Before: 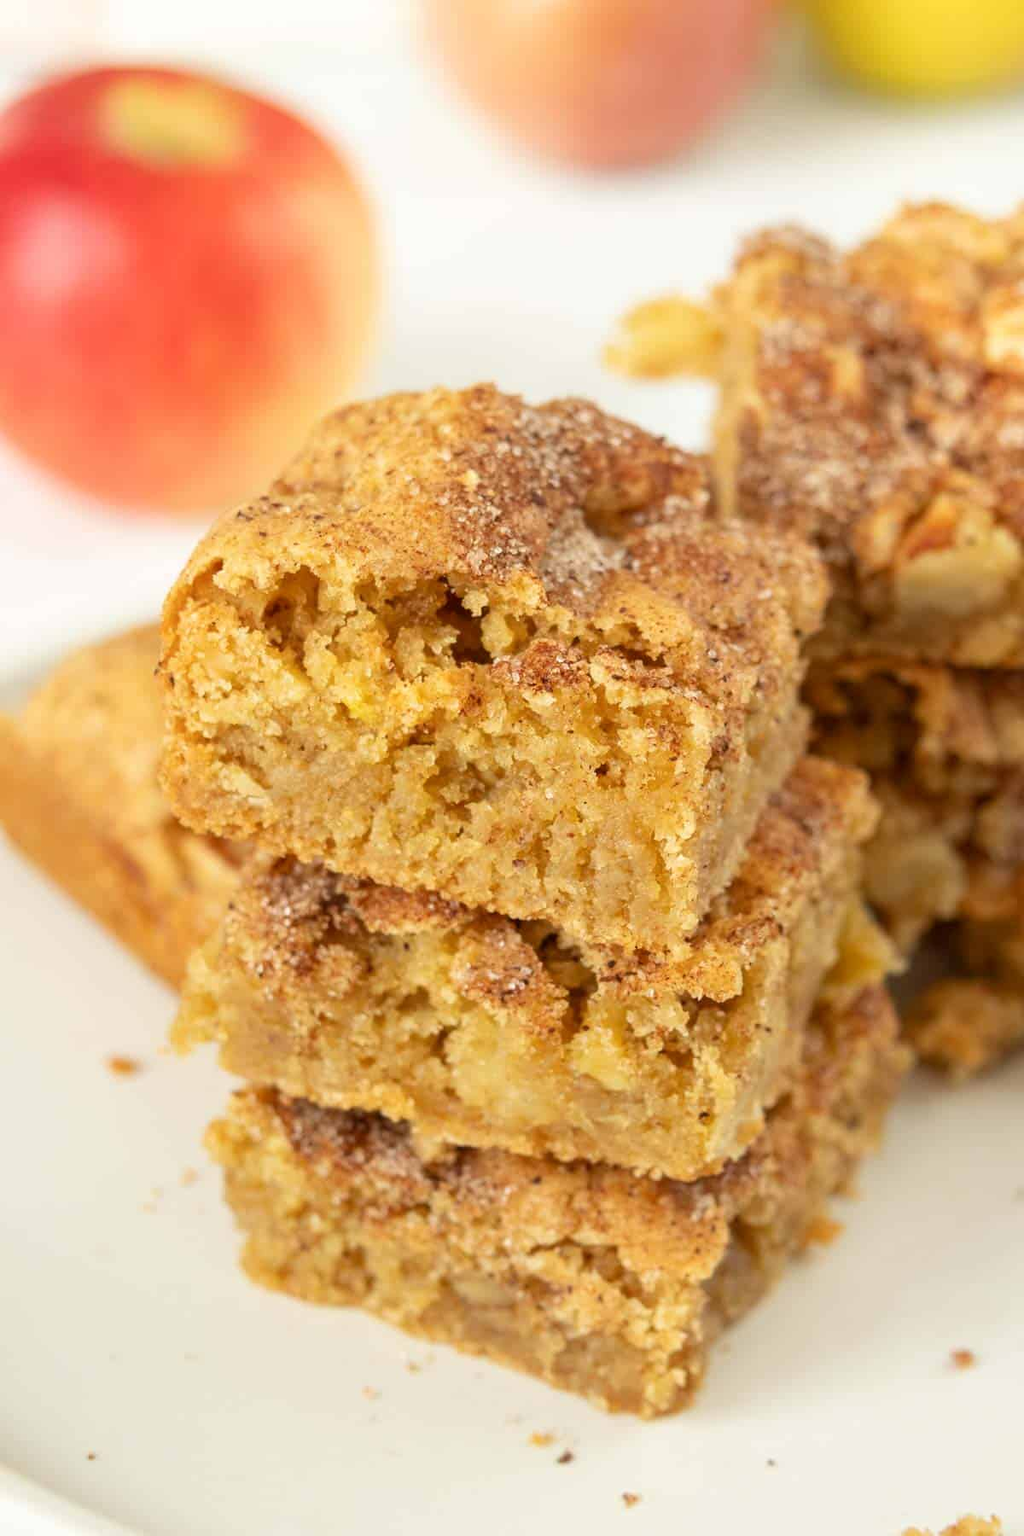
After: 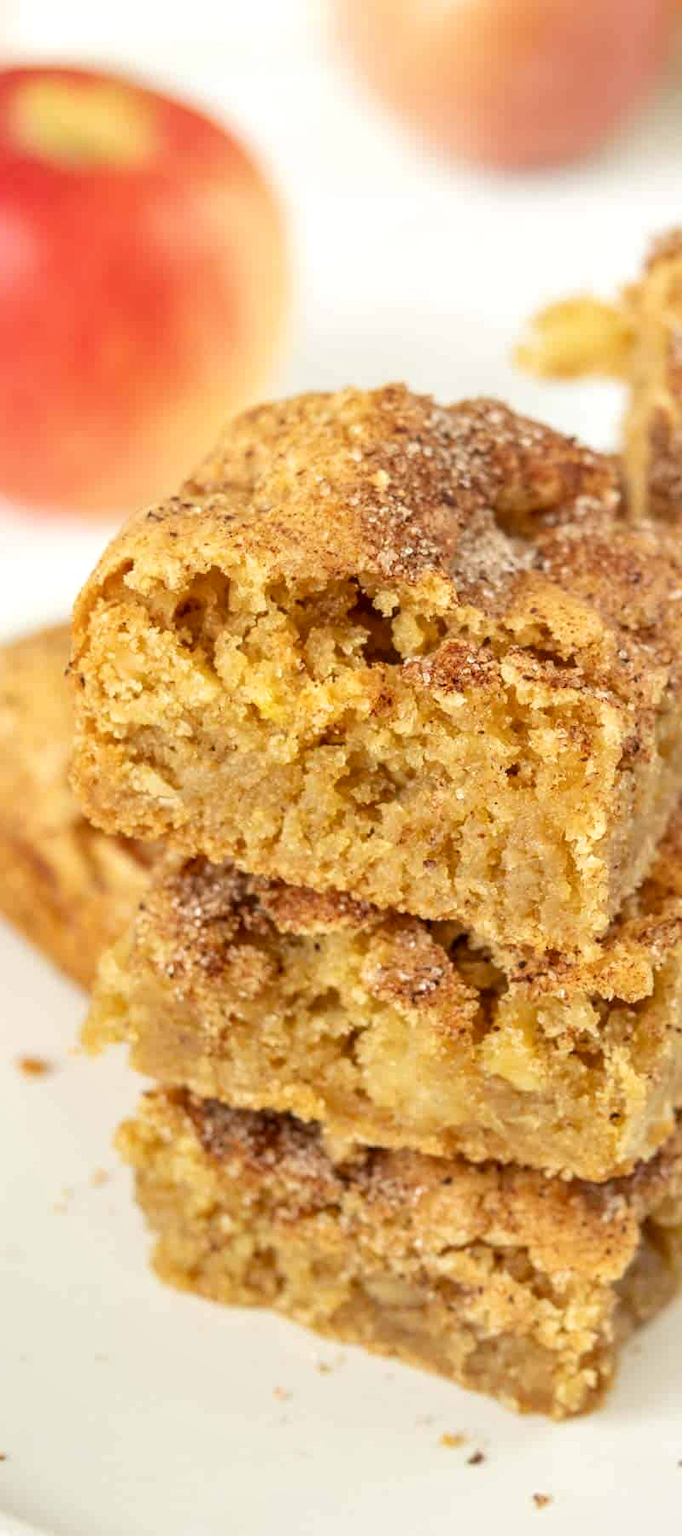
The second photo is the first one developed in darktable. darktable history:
crop and rotate: left 8.786%, right 24.548%
local contrast: on, module defaults
